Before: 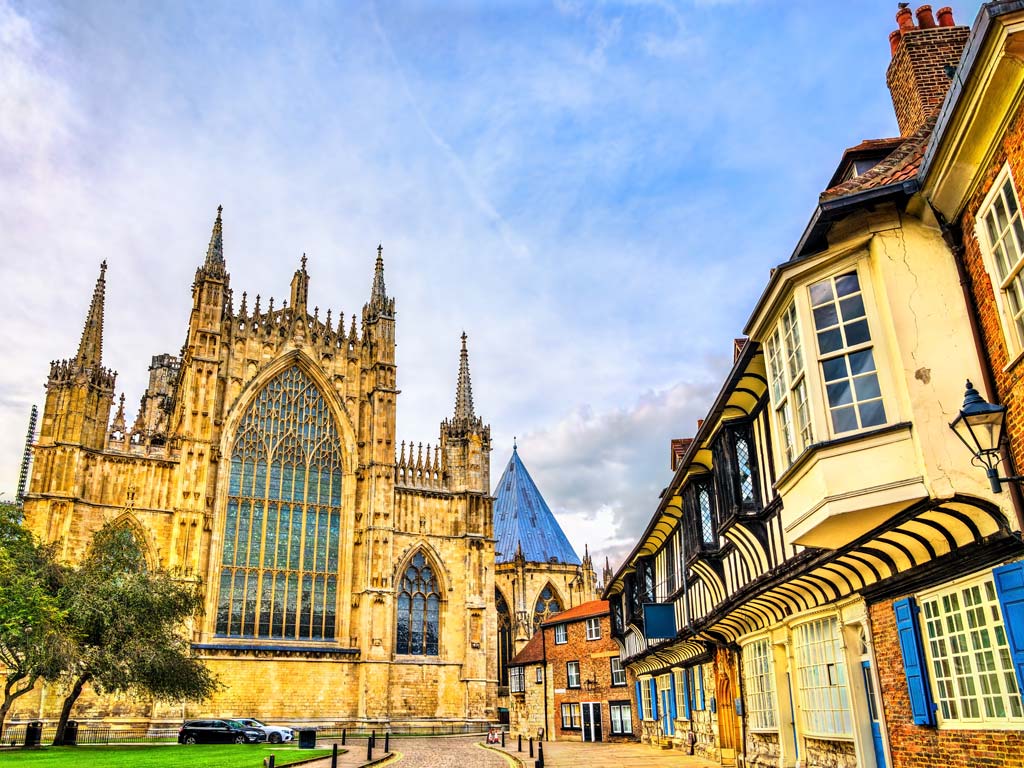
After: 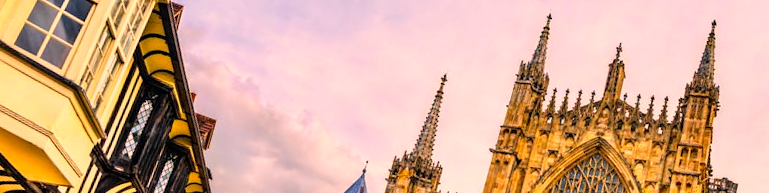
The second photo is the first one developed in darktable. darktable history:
crop and rotate: angle 16.12°, top 30.835%, bottom 35.653%
color correction: highlights a* 21.16, highlights b* 19.61
